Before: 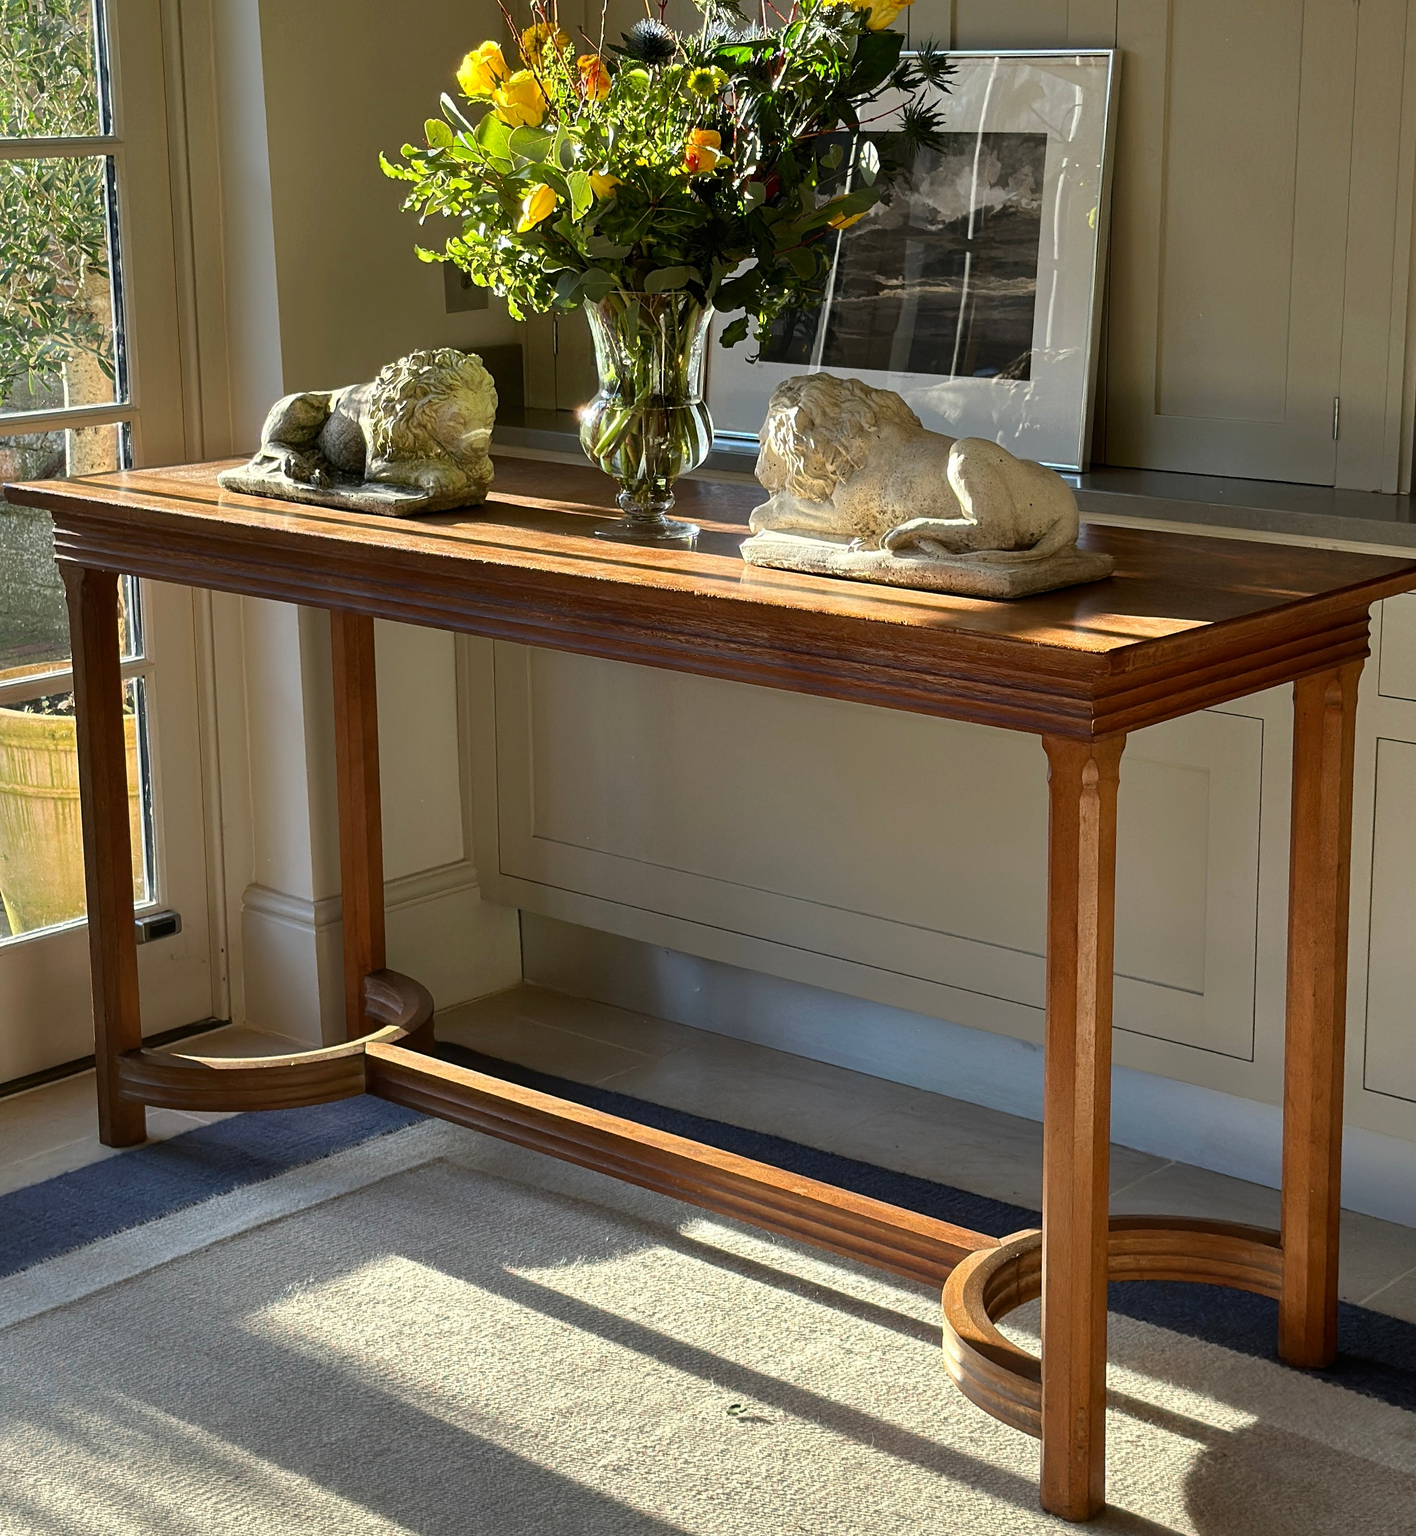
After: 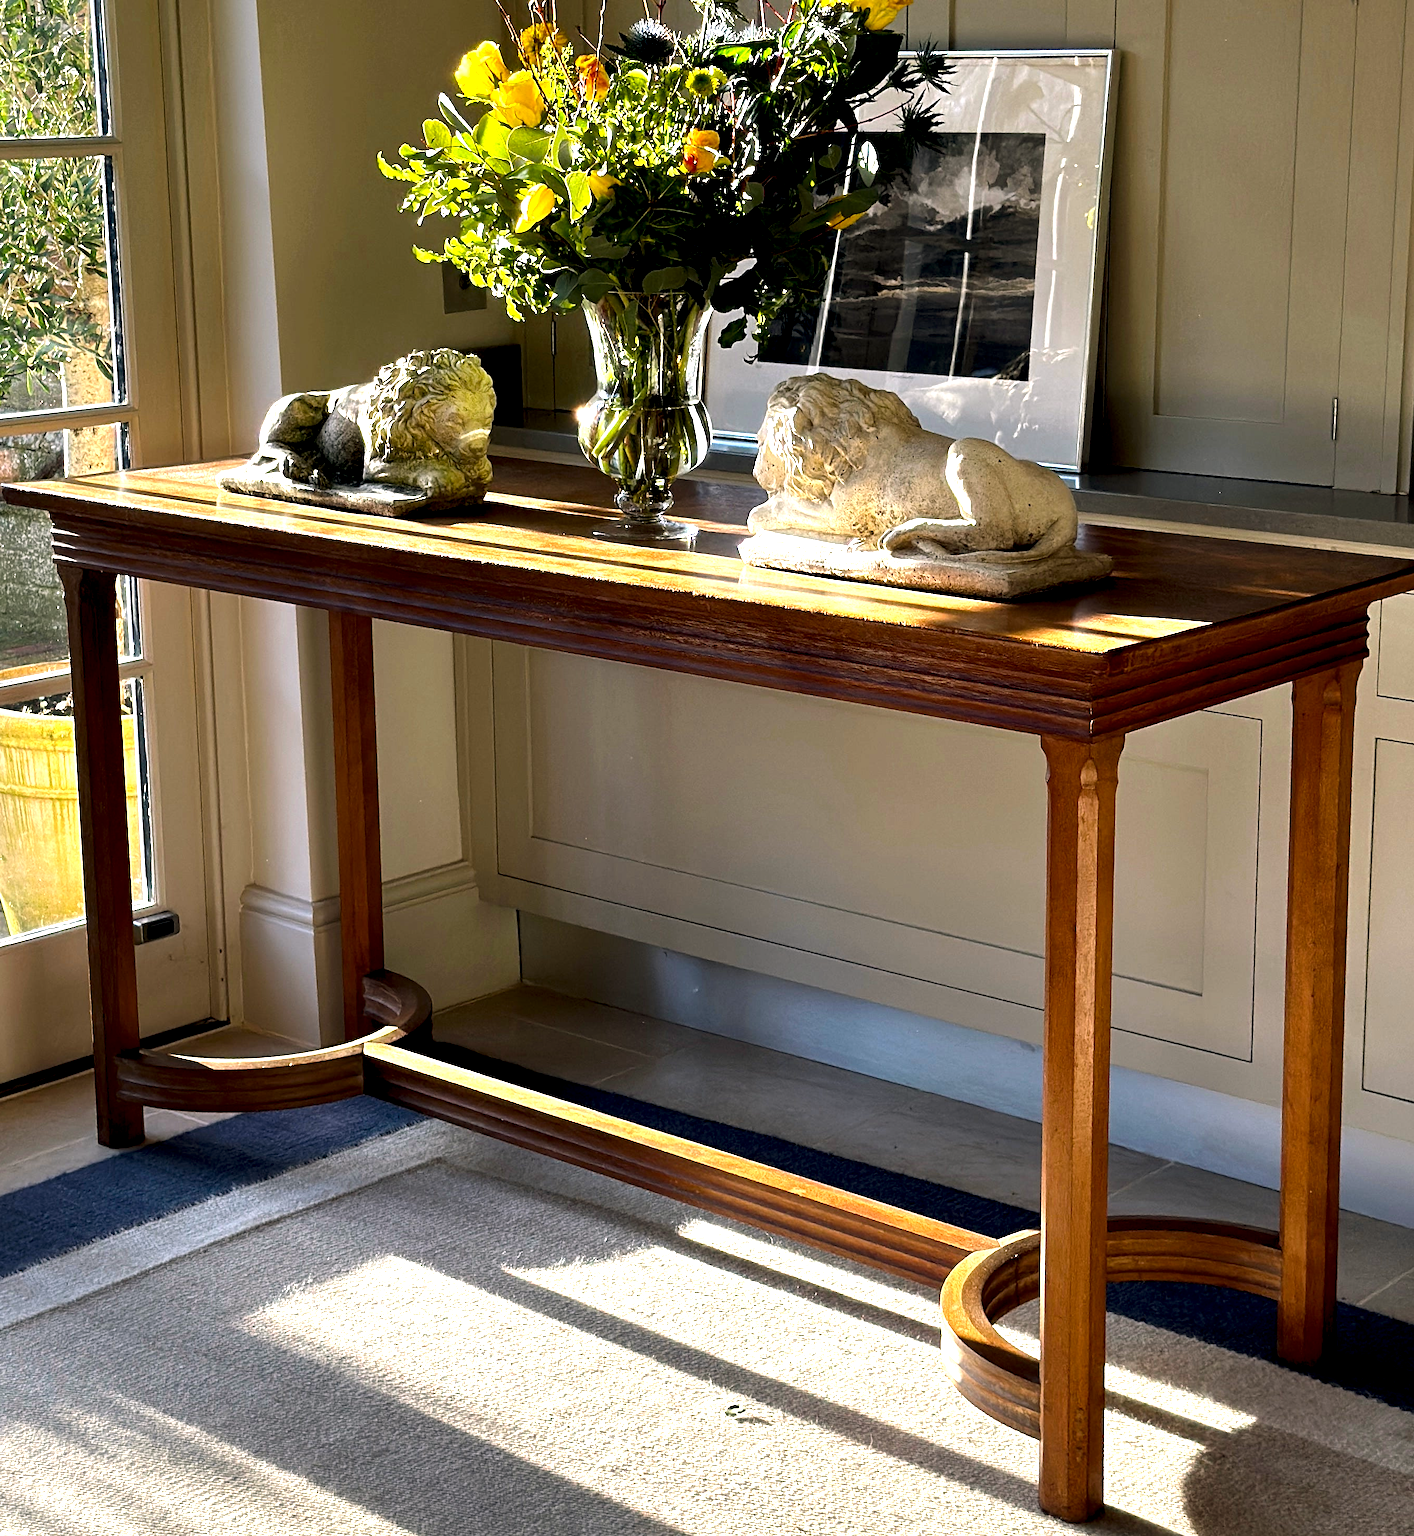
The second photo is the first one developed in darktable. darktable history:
local contrast: highlights 219%, shadows 152%, detail 139%, midtone range 0.257
crop and rotate: left 0.171%, bottom 0.013%
color balance rgb: highlights gain › chroma 1.449%, highlights gain › hue 312.49°, global offset › chroma 0.067%, global offset › hue 253.54°, perceptual saturation grading › global saturation 30.336%, perceptual brilliance grading › highlights 7.419%, perceptual brilliance grading › mid-tones 3.869%, perceptual brilliance grading › shadows 1.343%
